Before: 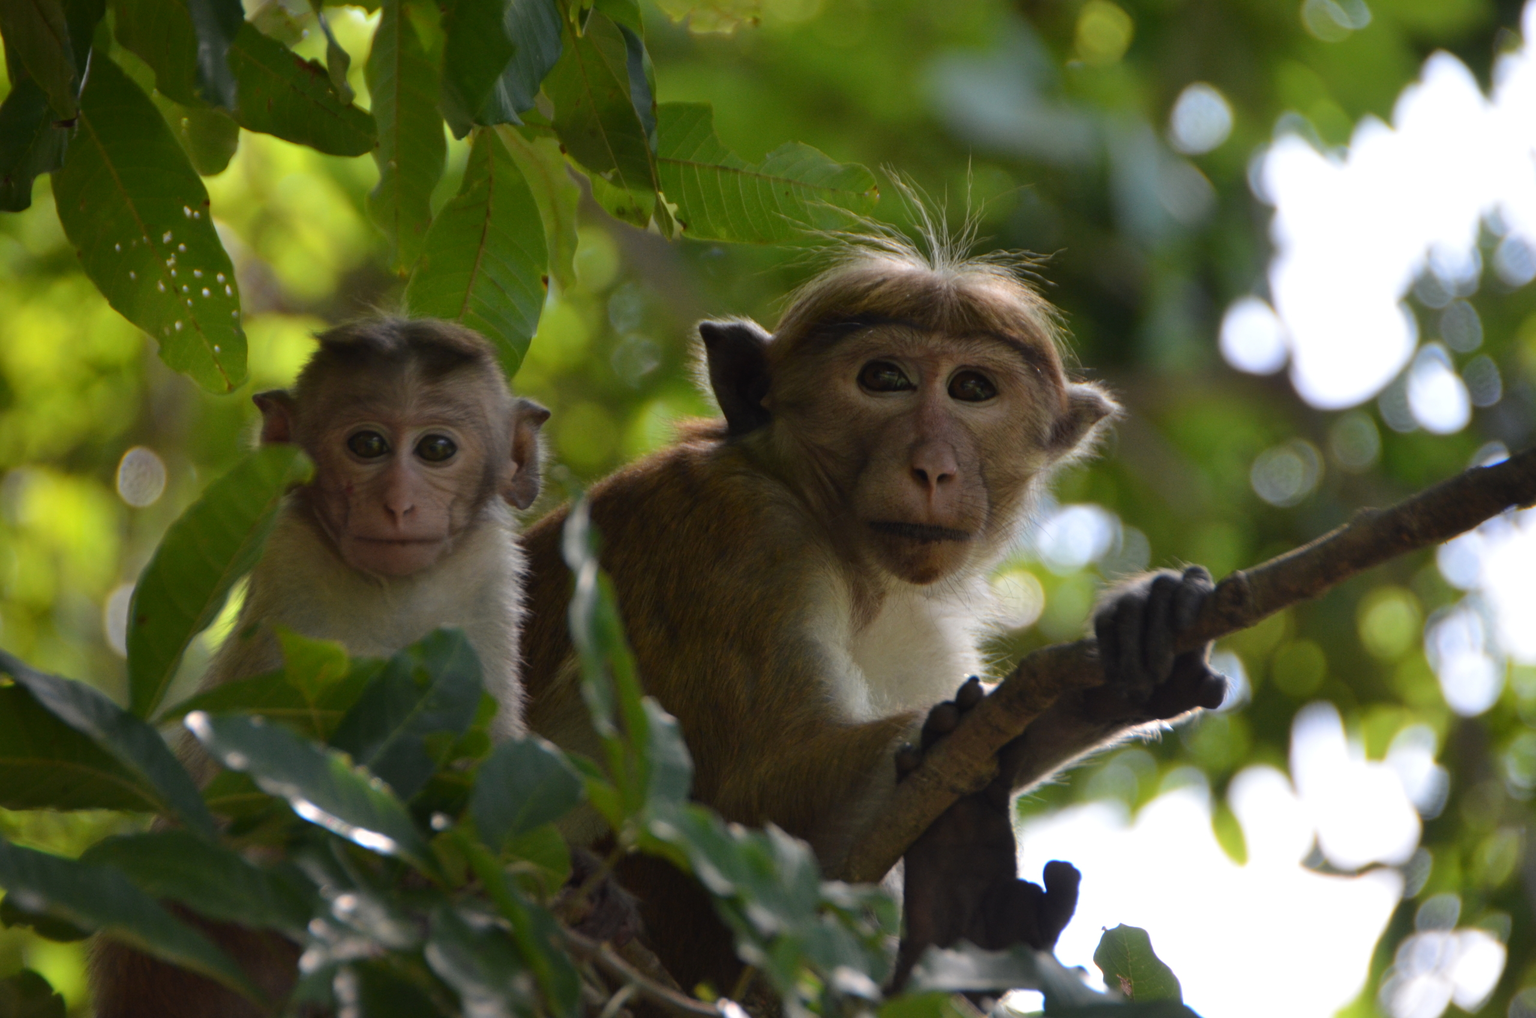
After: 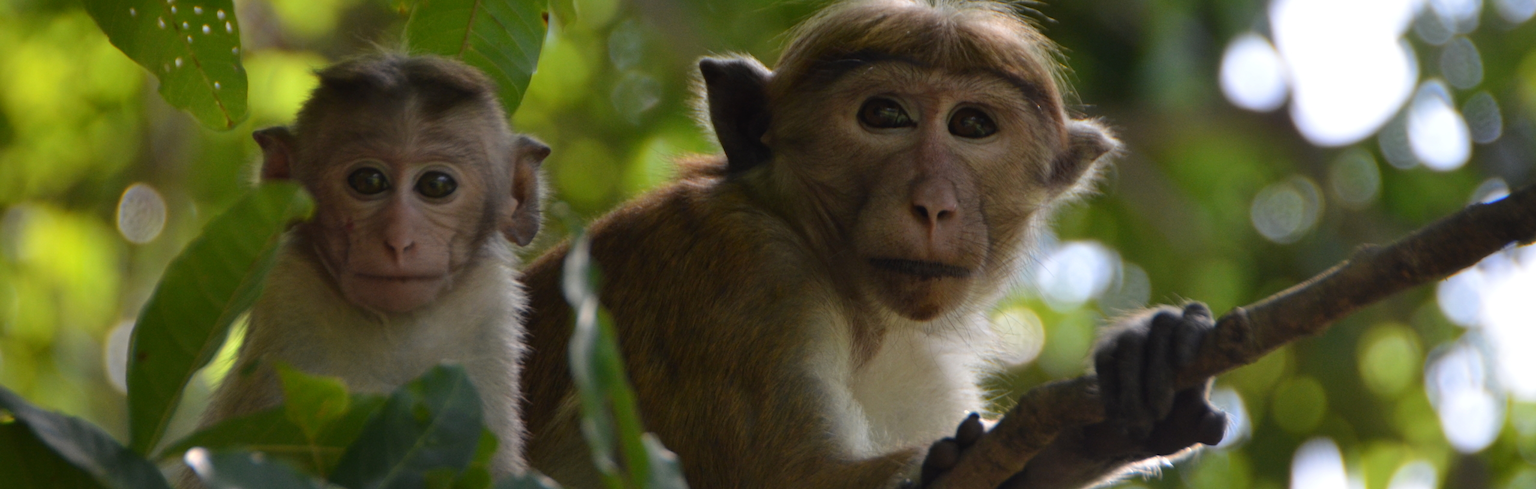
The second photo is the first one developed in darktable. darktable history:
crop and rotate: top 25.912%, bottom 25.942%
